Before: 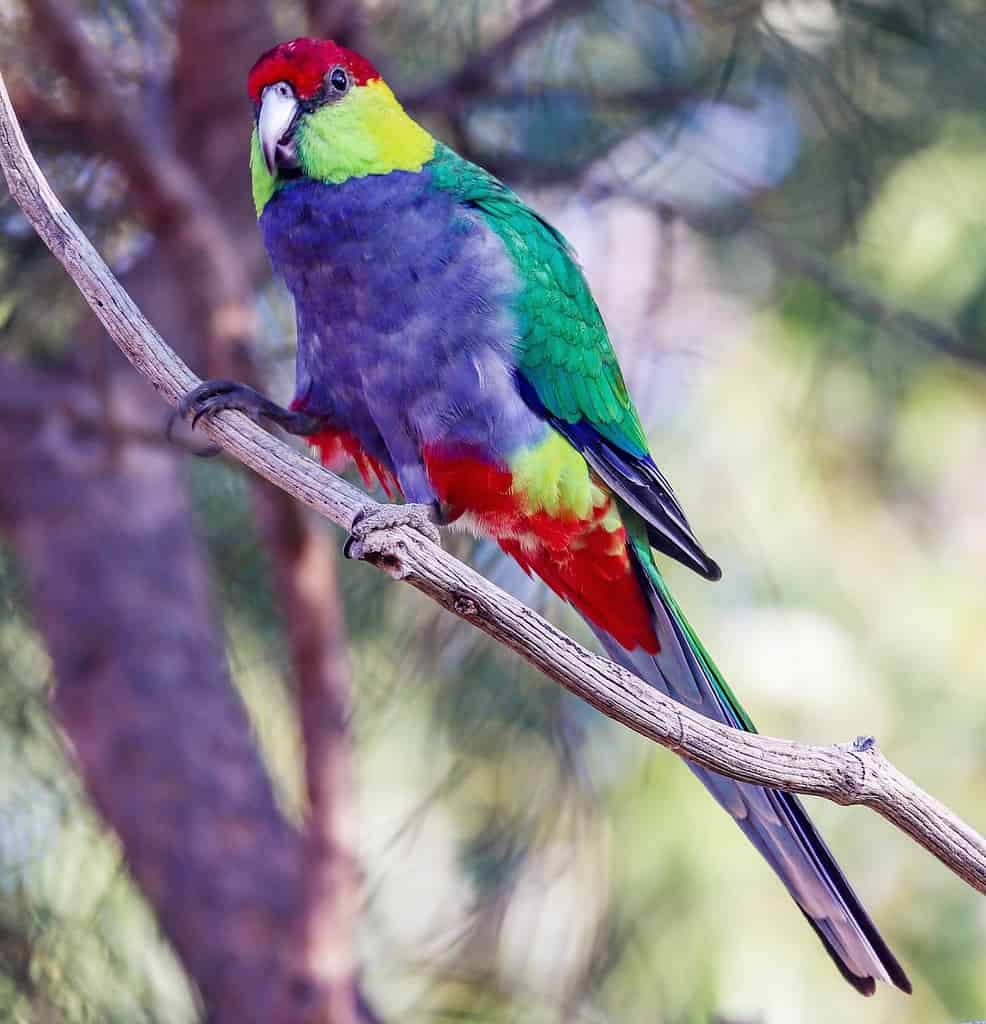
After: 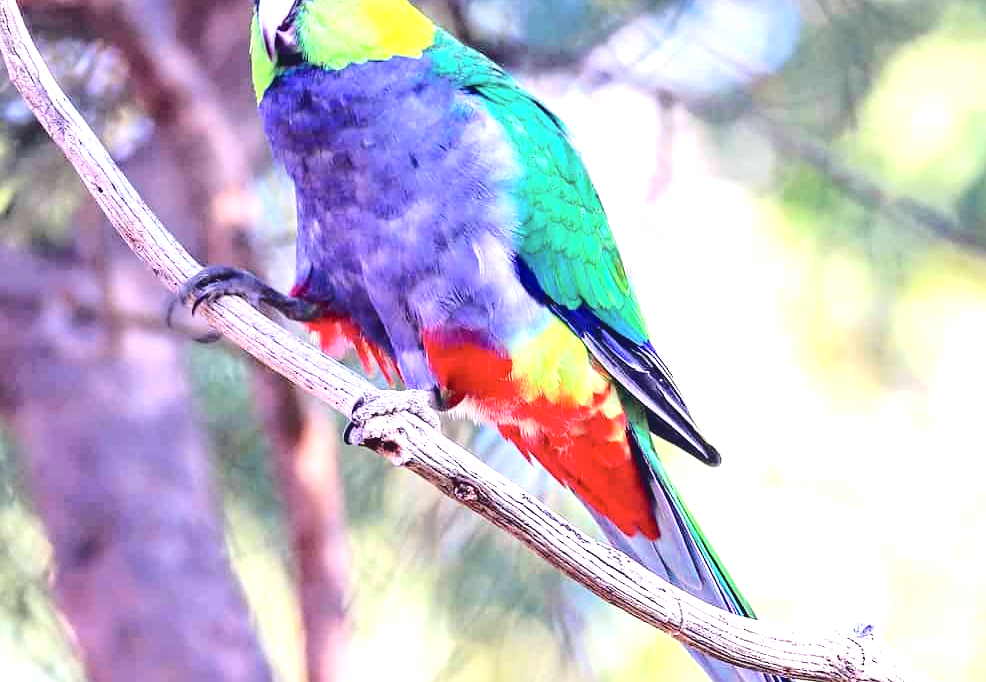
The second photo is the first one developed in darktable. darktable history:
tone curve: curves: ch0 [(0, 0) (0.003, 0.085) (0.011, 0.086) (0.025, 0.086) (0.044, 0.088) (0.069, 0.093) (0.1, 0.102) (0.136, 0.12) (0.177, 0.157) (0.224, 0.203) (0.277, 0.277) (0.335, 0.36) (0.399, 0.463) (0.468, 0.559) (0.543, 0.626) (0.623, 0.703) (0.709, 0.789) (0.801, 0.869) (0.898, 0.927) (1, 1)], color space Lab, independent channels, preserve colors none
exposure: black level correction 0, exposure 1.2 EV, compensate exposure bias true, compensate highlight preservation false
crop: top 11.143%, bottom 22.162%
